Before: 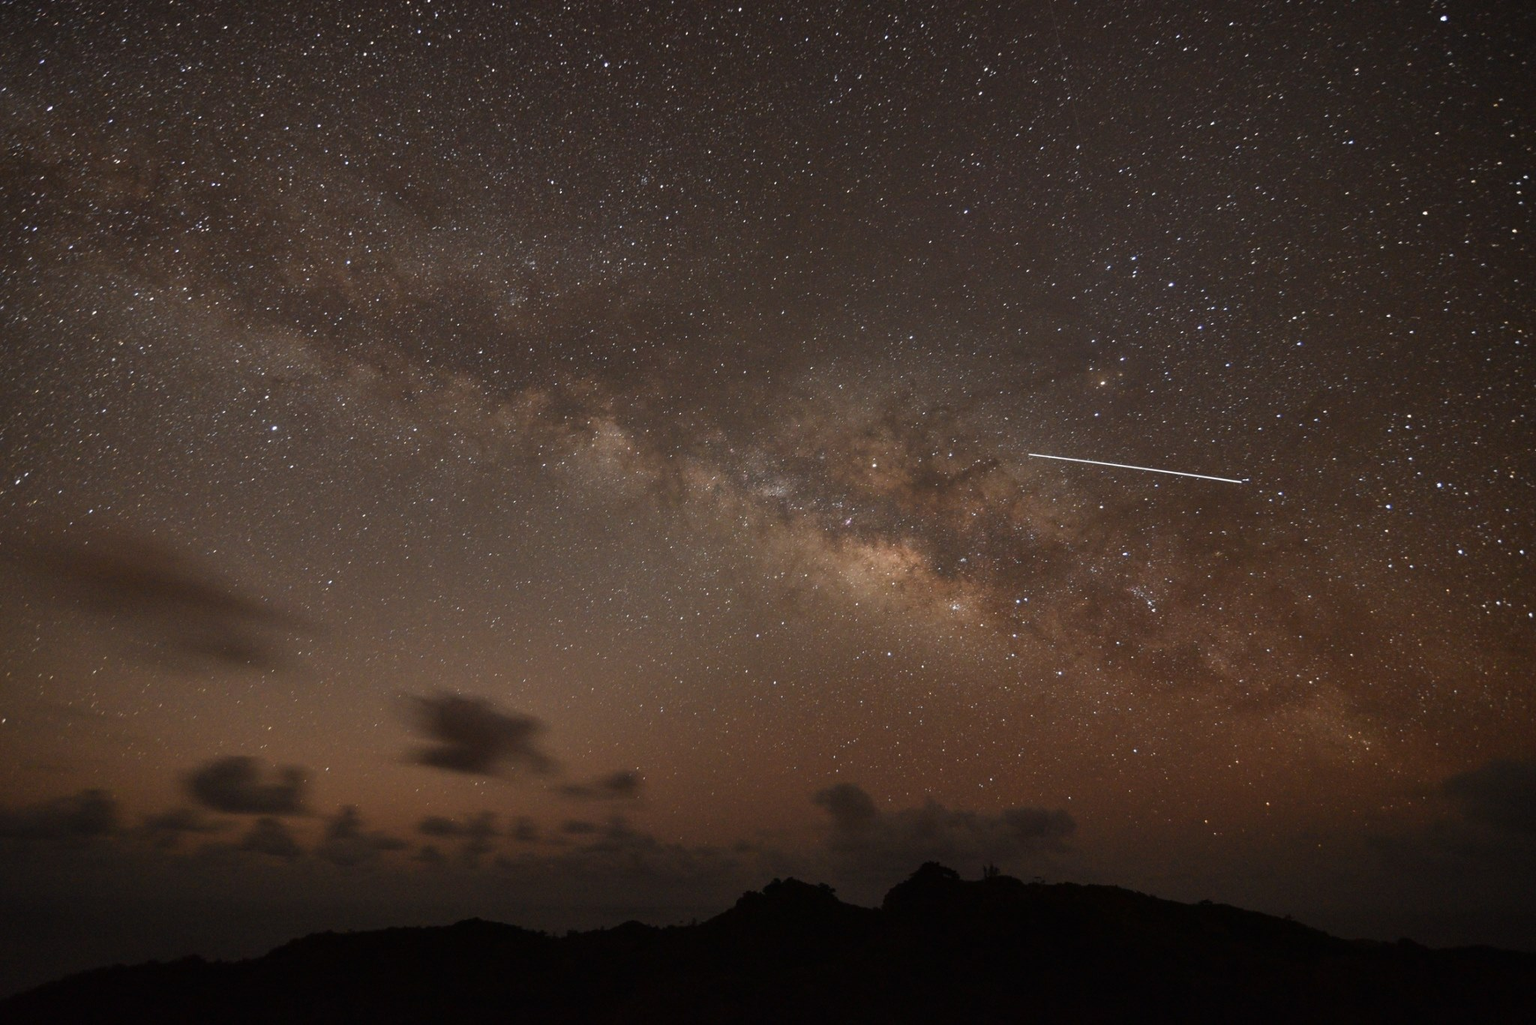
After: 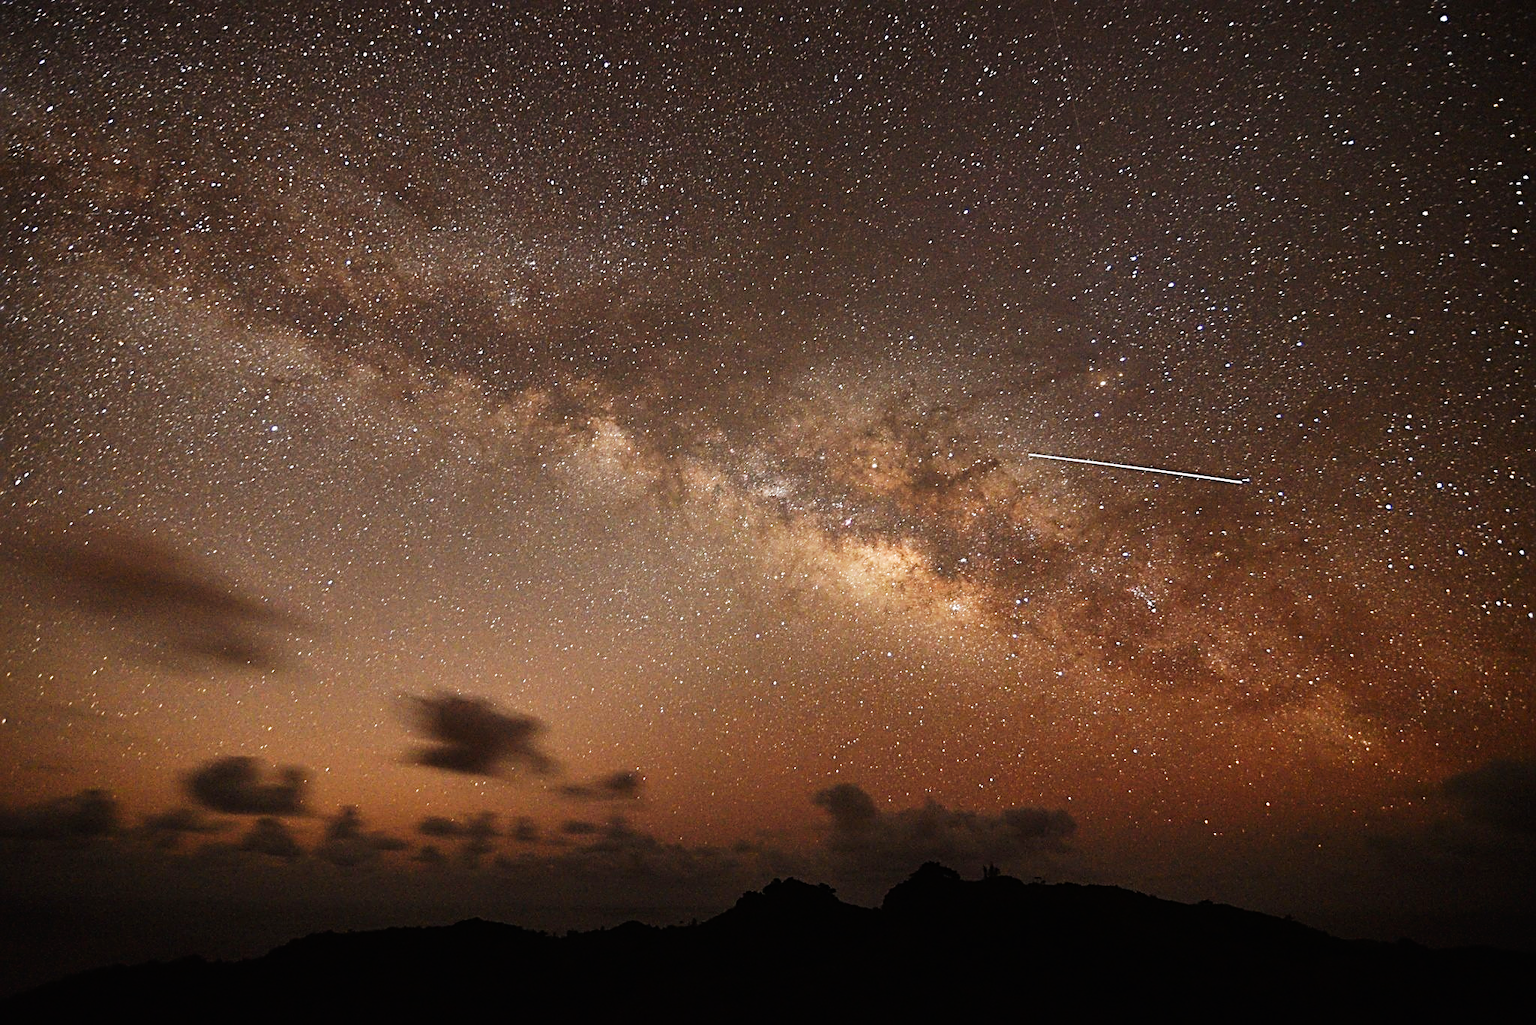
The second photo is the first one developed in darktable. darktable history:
sharpen: radius 3.025, amount 0.757
base curve: curves: ch0 [(0, 0) (0.007, 0.004) (0.027, 0.03) (0.046, 0.07) (0.207, 0.54) (0.442, 0.872) (0.673, 0.972) (1, 1)], preserve colors none
